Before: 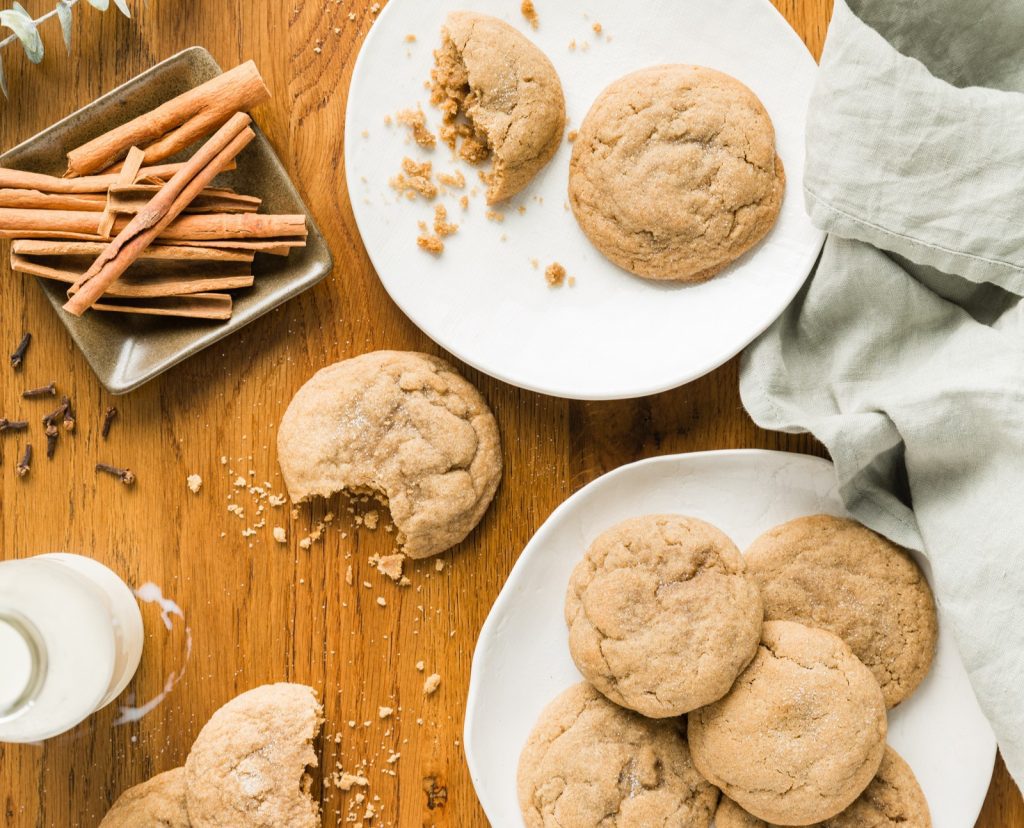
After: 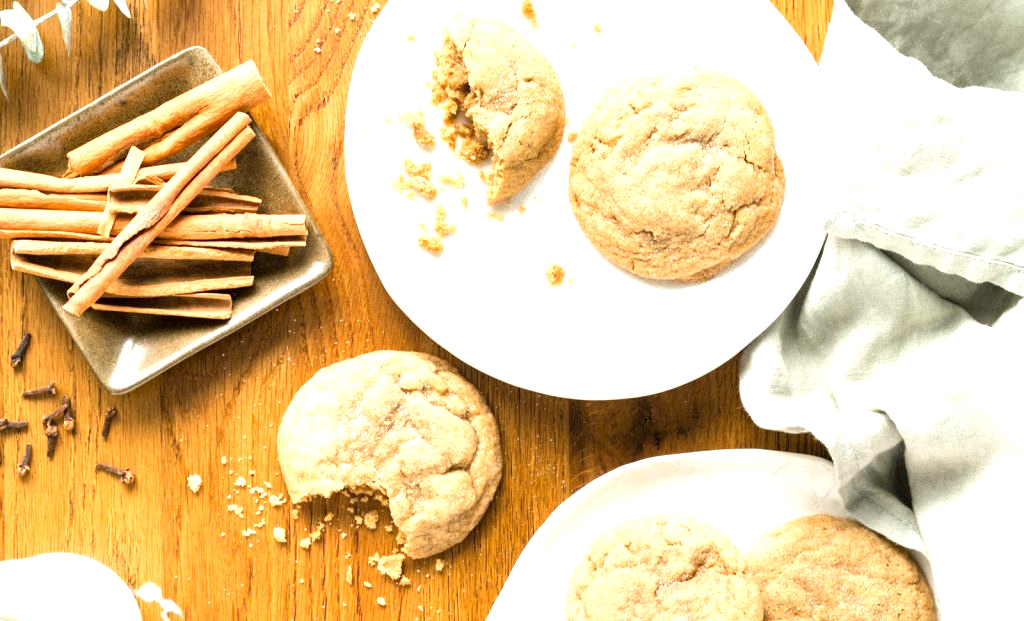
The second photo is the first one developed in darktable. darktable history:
crop: bottom 24.994%
exposure: black level correction 0.001, exposure 1 EV, compensate highlight preservation false
